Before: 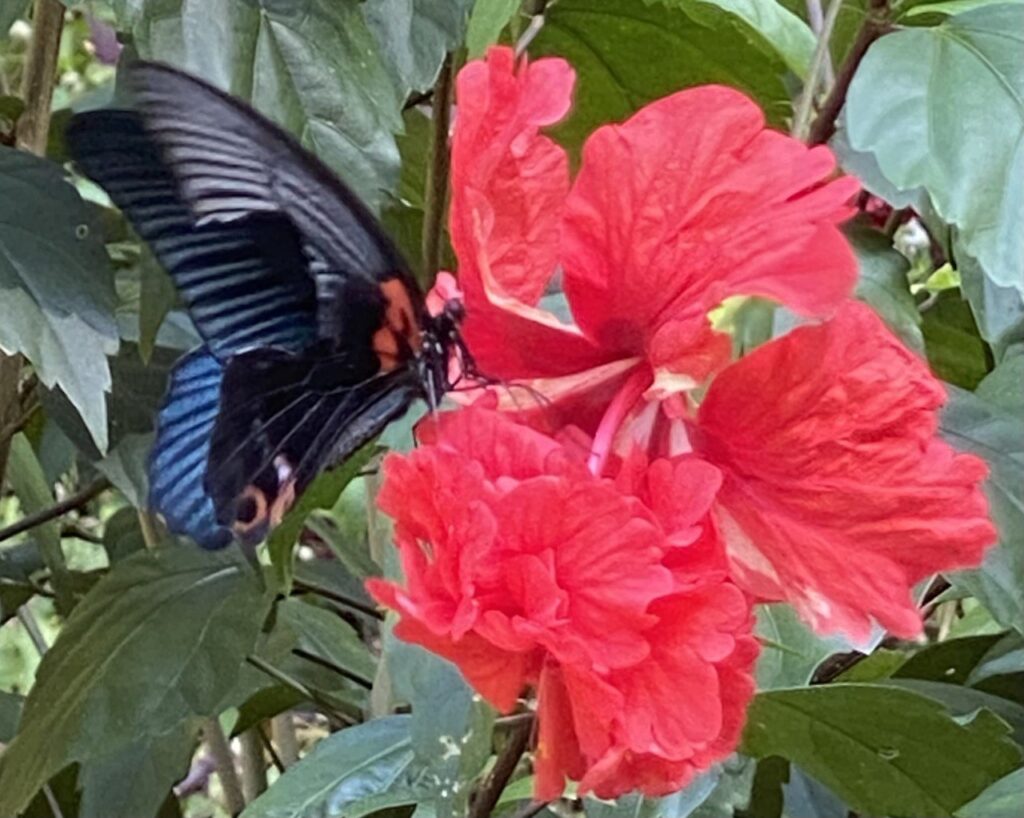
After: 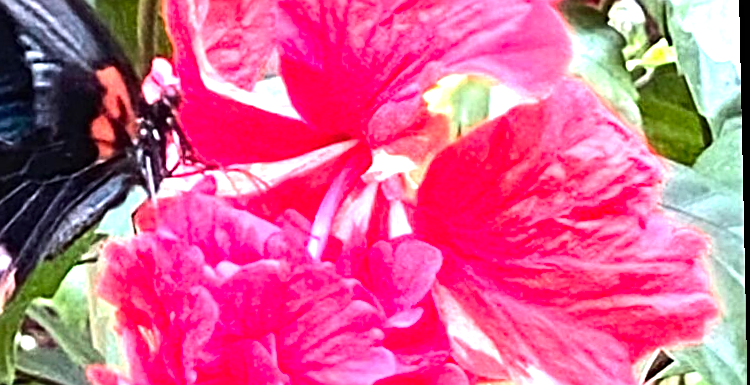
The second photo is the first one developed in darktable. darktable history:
crop and rotate: left 27.938%, top 27.046%, bottom 27.046%
tone equalizer: -8 EV -0.75 EV, -7 EV -0.7 EV, -6 EV -0.6 EV, -5 EV -0.4 EV, -3 EV 0.4 EV, -2 EV 0.6 EV, -1 EV 0.7 EV, +0 EV 0.75 EV, edges refinement/feathering 500, mask exposure compensation -1.57 EV, preserve details no
sharpen: on, module defaults
rotate and perspective: rotation -1.24°, automatic cropping off
exposure: black level correction 0, exposure 1.1 EV, compensate highlight preservation false
white balance: red 0.988, blue 1.017
